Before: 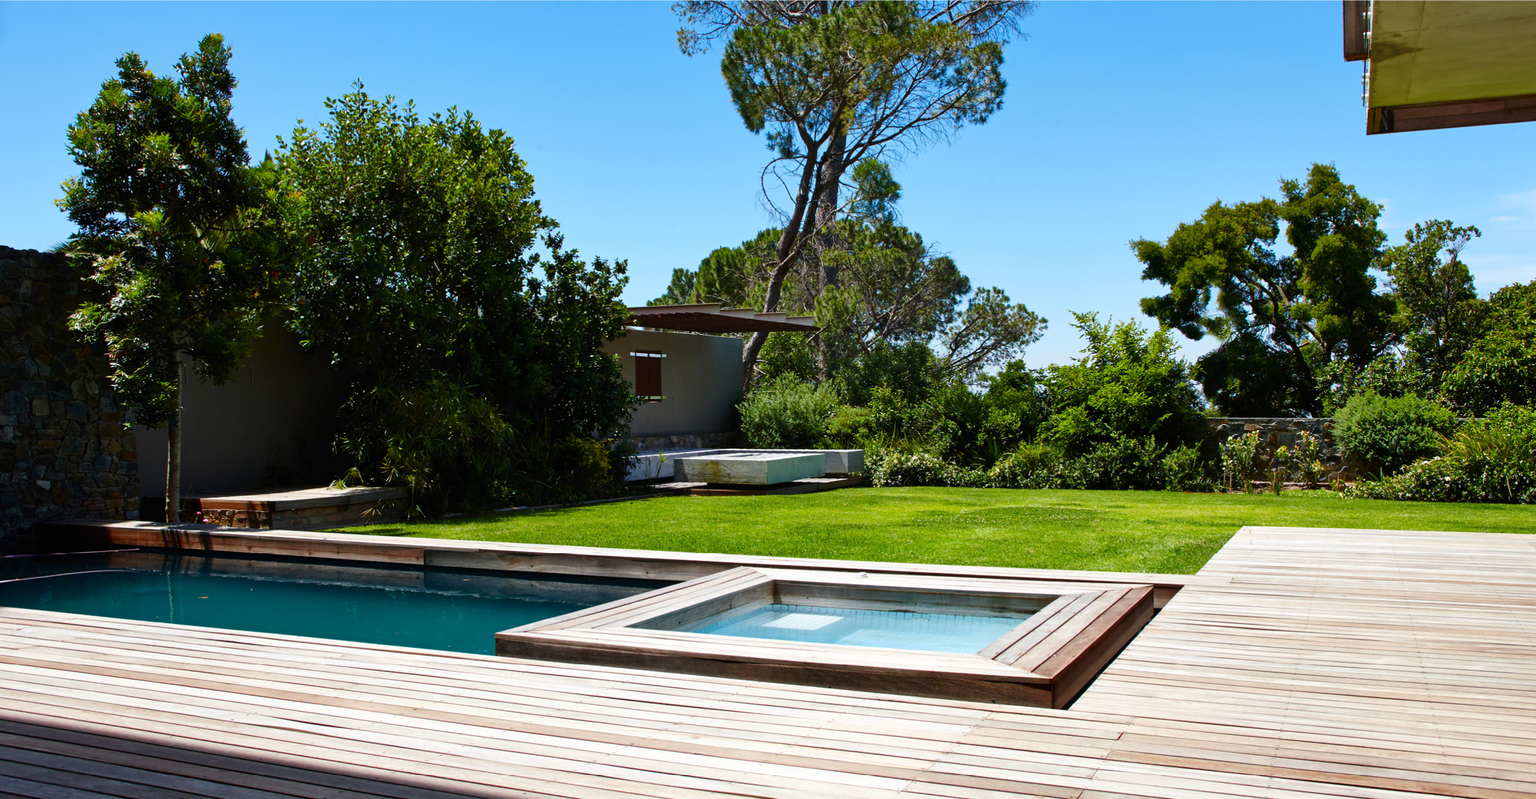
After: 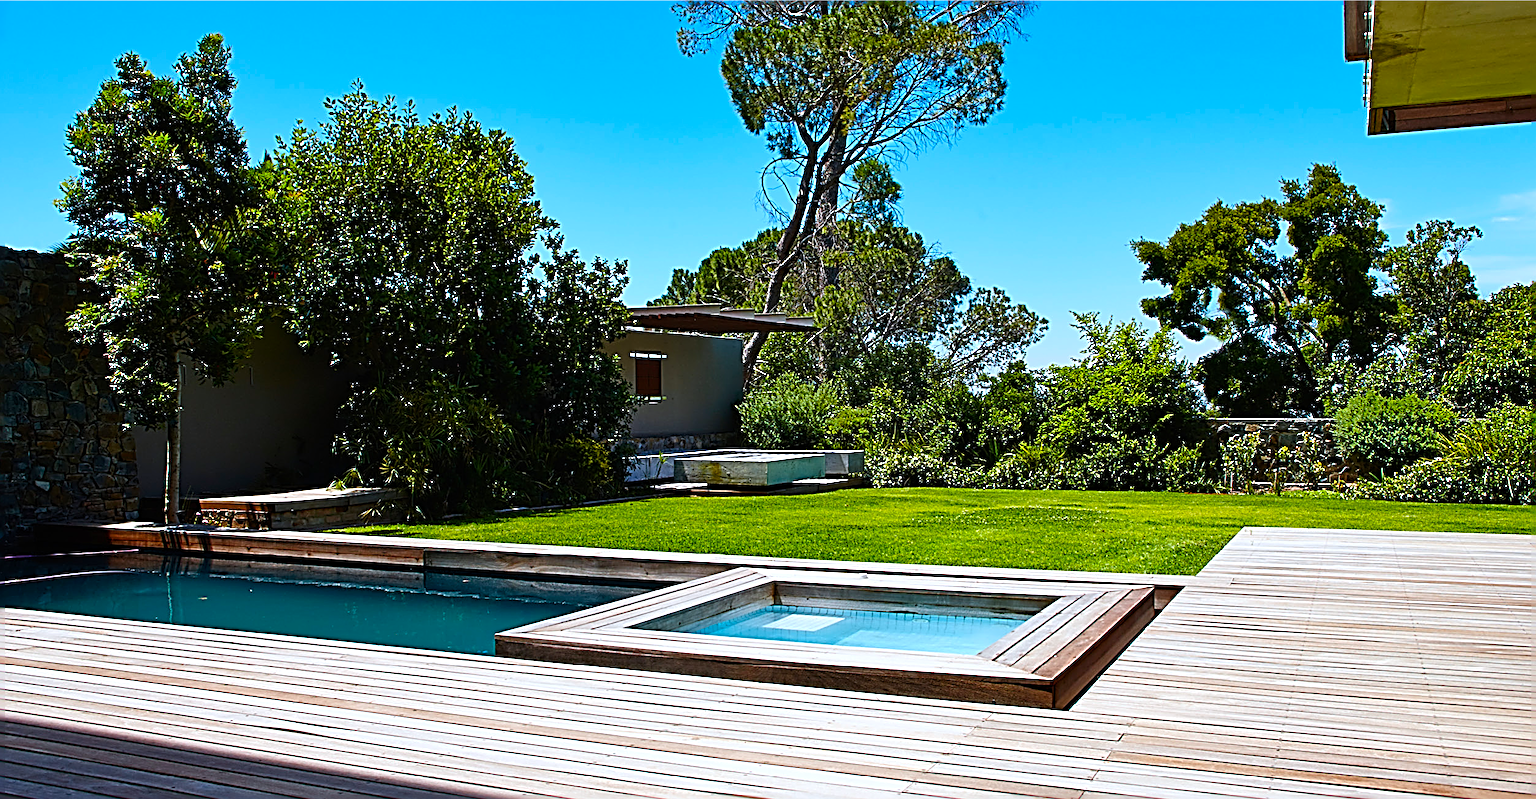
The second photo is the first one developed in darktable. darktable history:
white balance: emerald 1
crop and rotate: left 0.126%
color balance rgb: perceptual saturation grading › global saturation 30%, global vibrance 20%
color correction: highlights a* -0.772, highlights b* -8.92
sharpen: radius 3.158, amount 1.731
